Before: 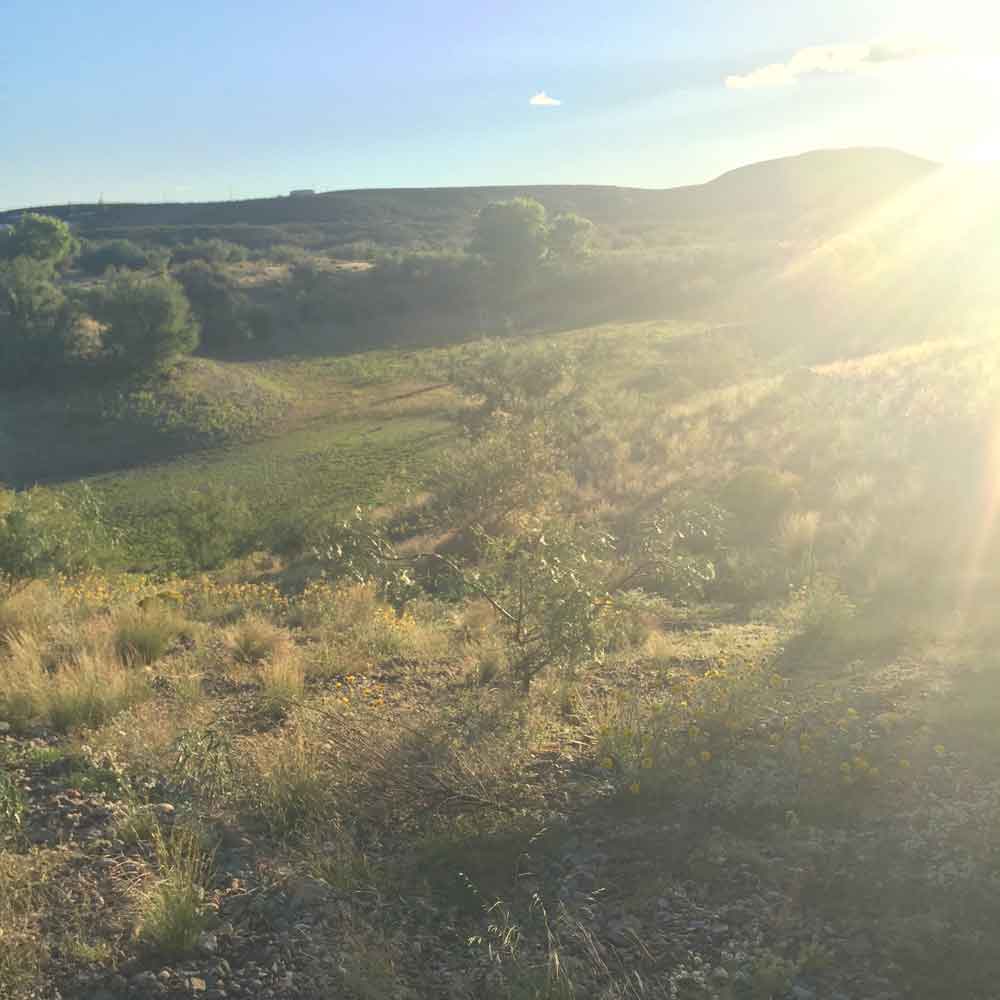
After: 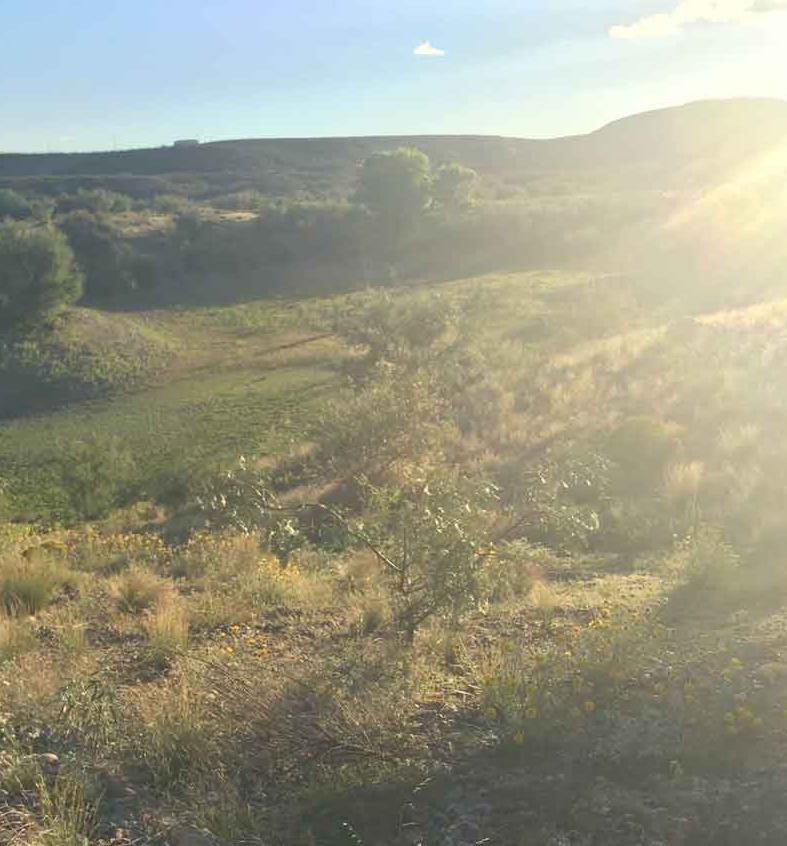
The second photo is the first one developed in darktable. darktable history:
crop: left 11.692%, top 5.096%, right 9.573%, bottom 10.213%
